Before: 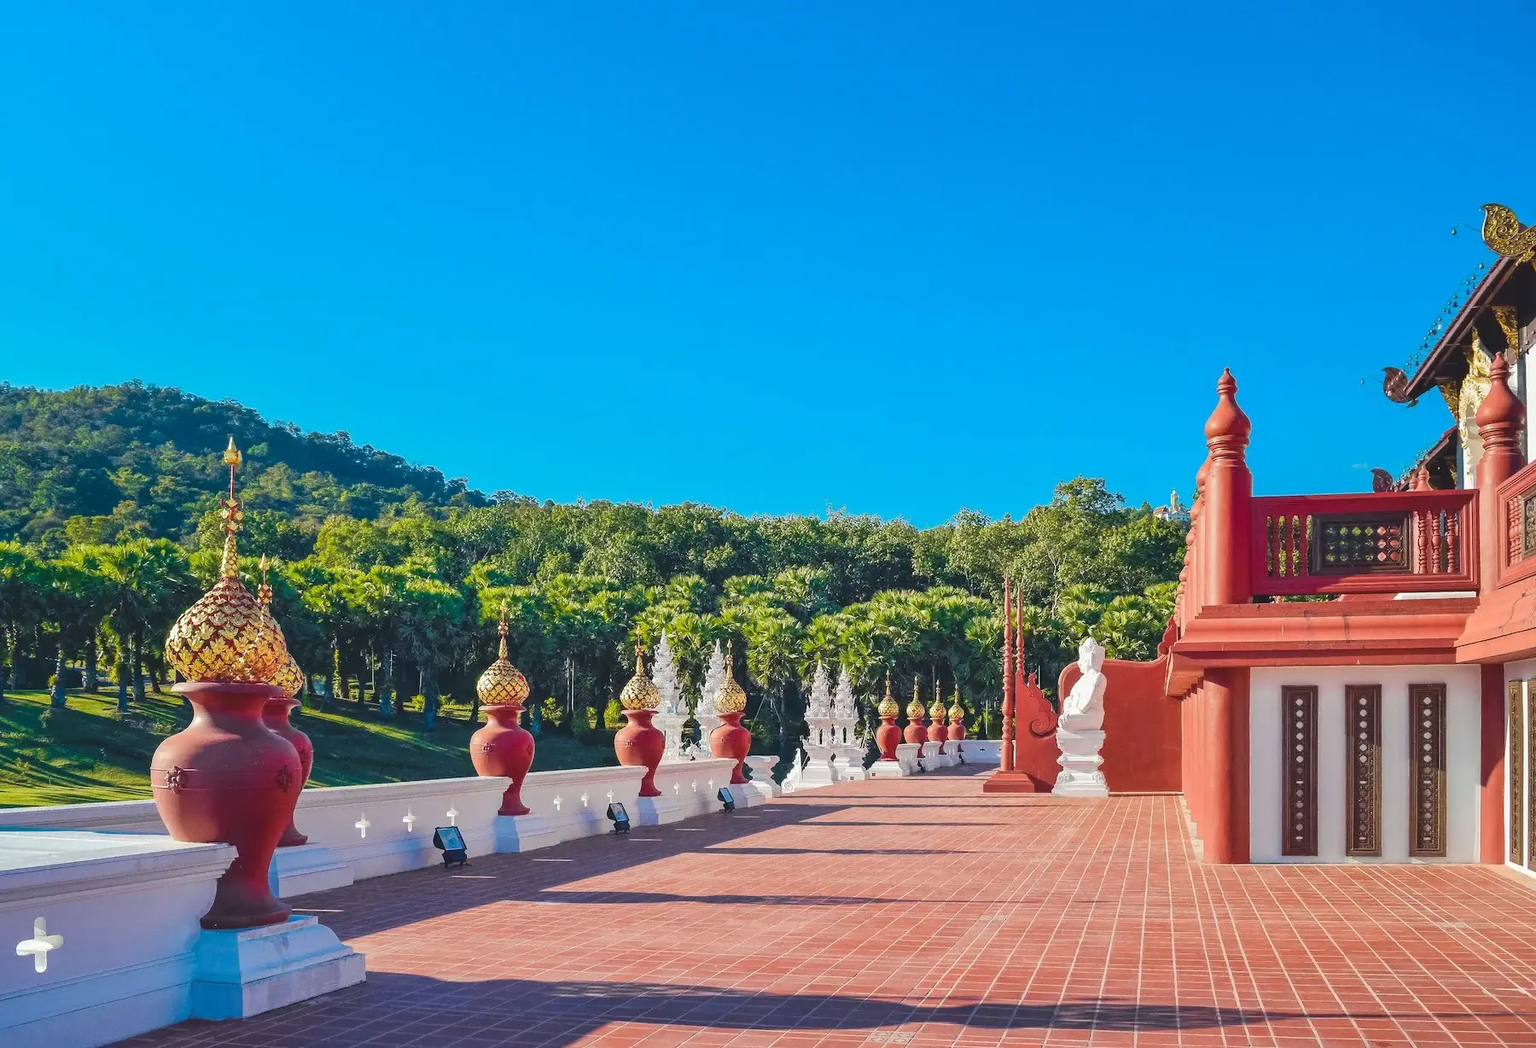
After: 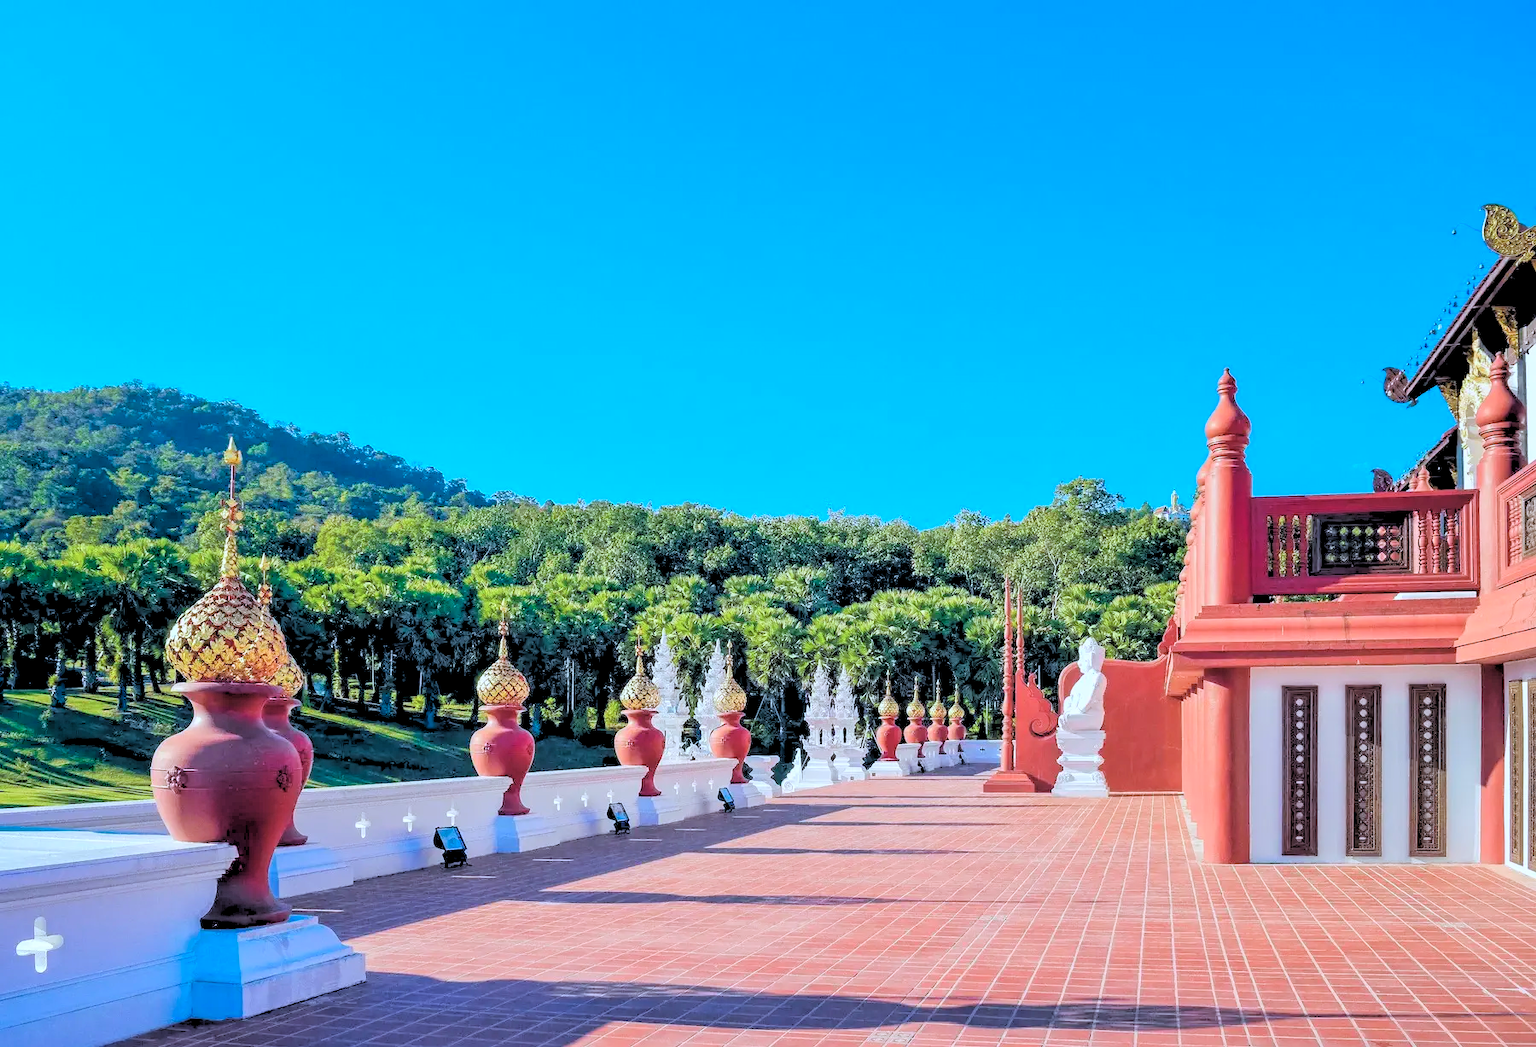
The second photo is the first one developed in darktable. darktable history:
rgb levels: levels [[0.027, 0.429, 0.996], [0, 0.5, 1], [0, 0.5, 1]]
color calibration: x 0.38, y 0.39, temperature 4086.04 K
